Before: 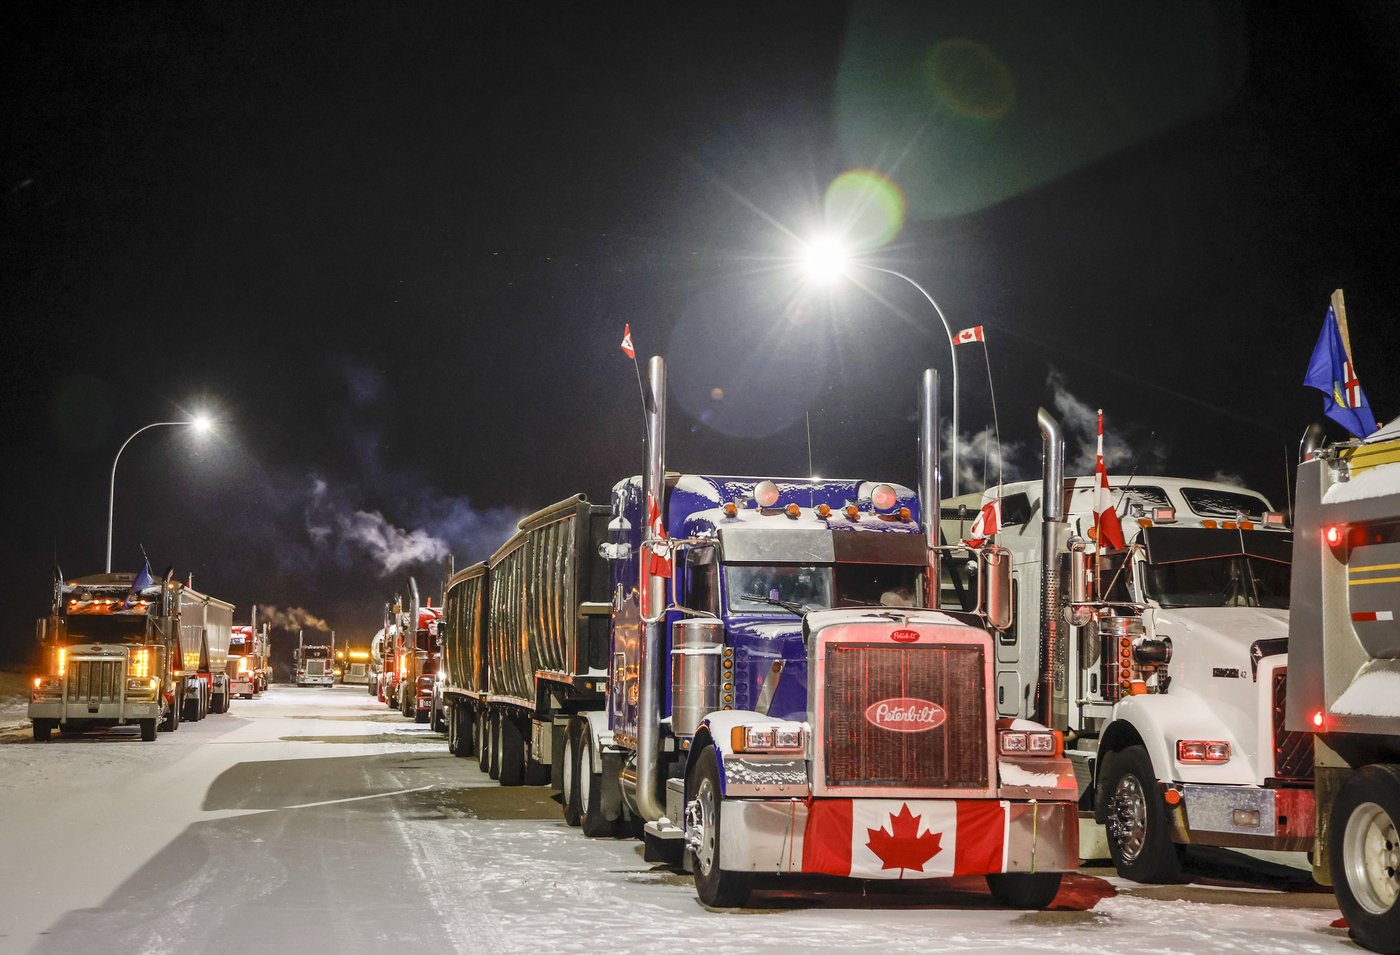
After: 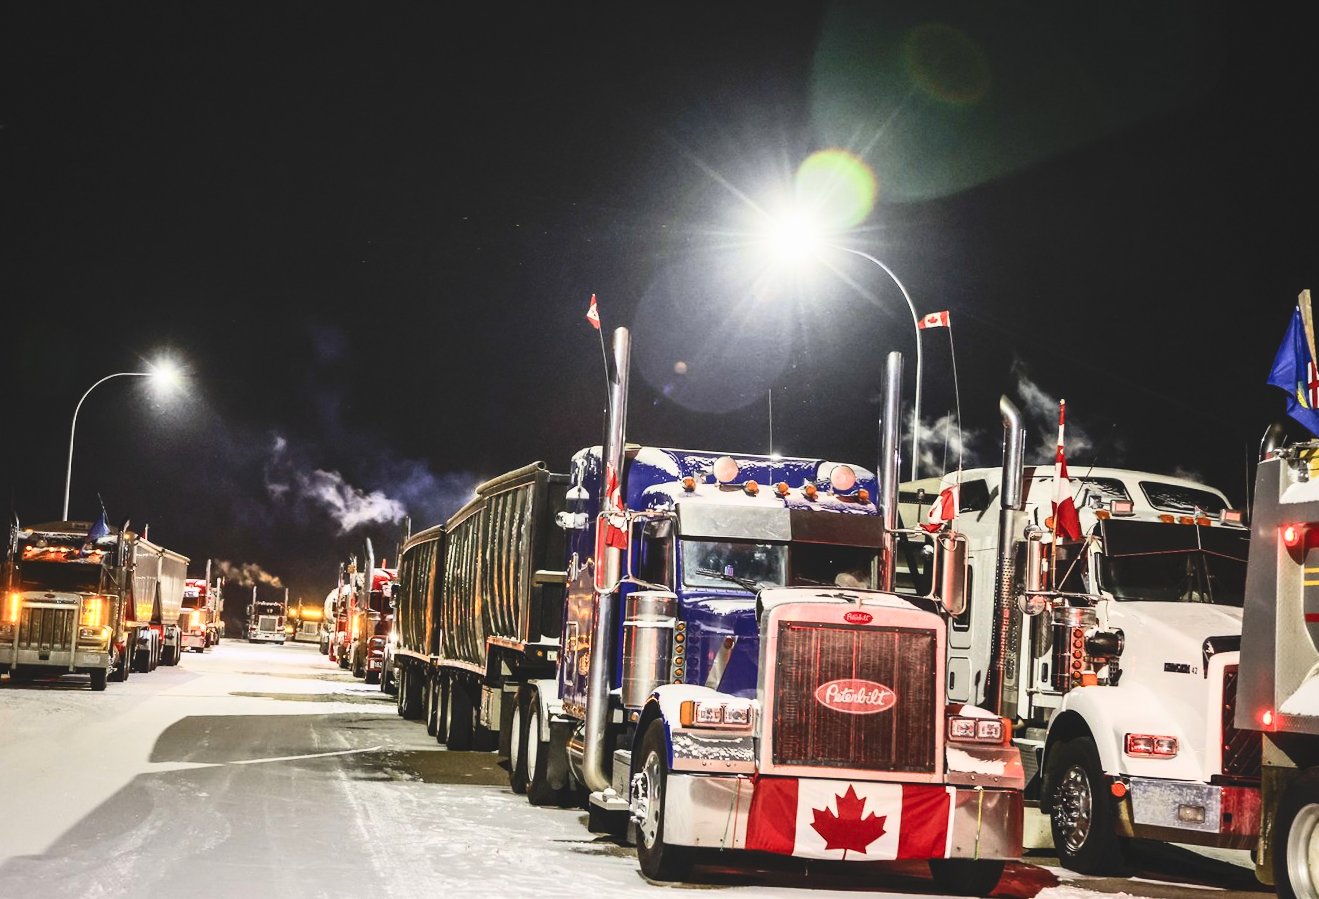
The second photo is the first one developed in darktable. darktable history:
crop and rotate: angle -2.43°
exposure: black level correction -0.024, exposure -0.119 EV, compensate exposure bias true, compensate highlight preservation false
contrast brightness saturation: contrast 0.401, brightness 0.101, saturation 0.215
